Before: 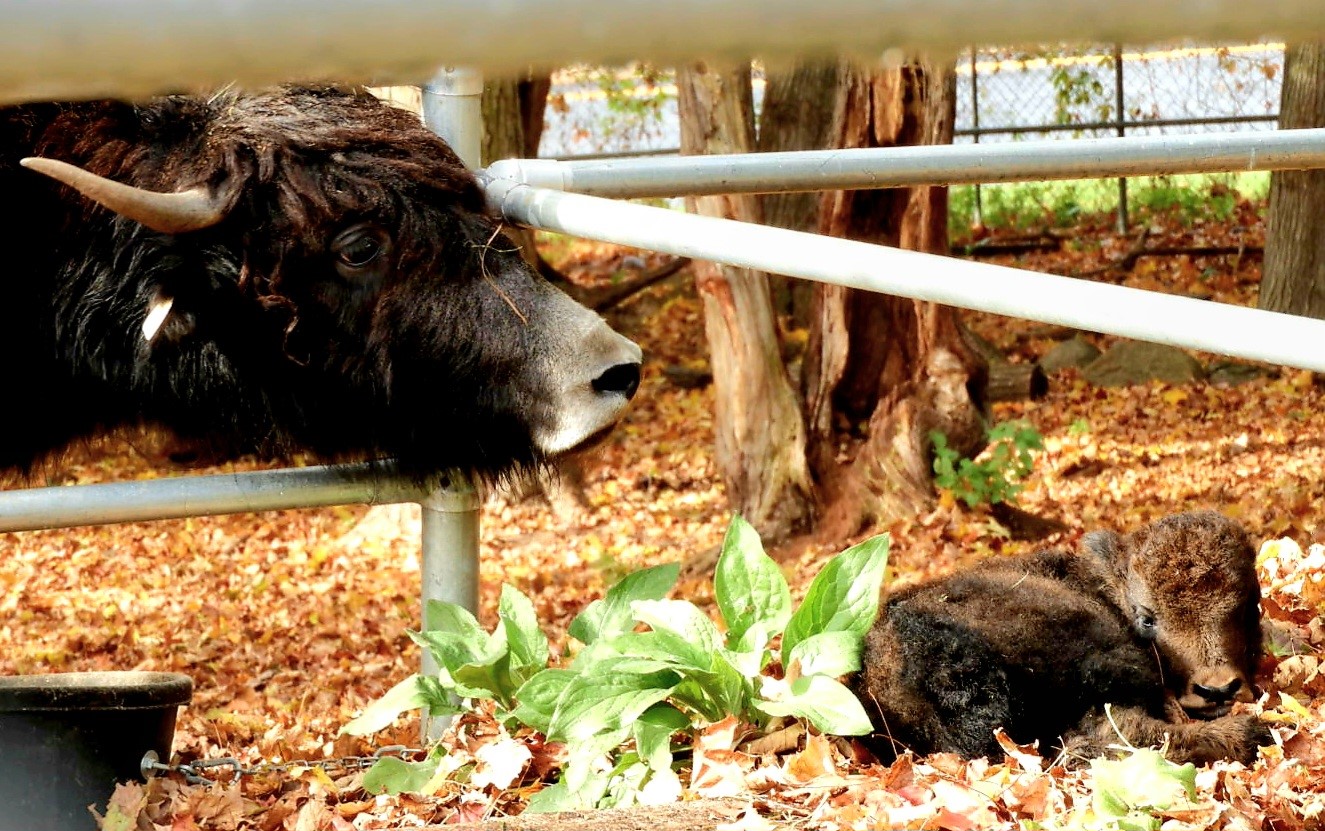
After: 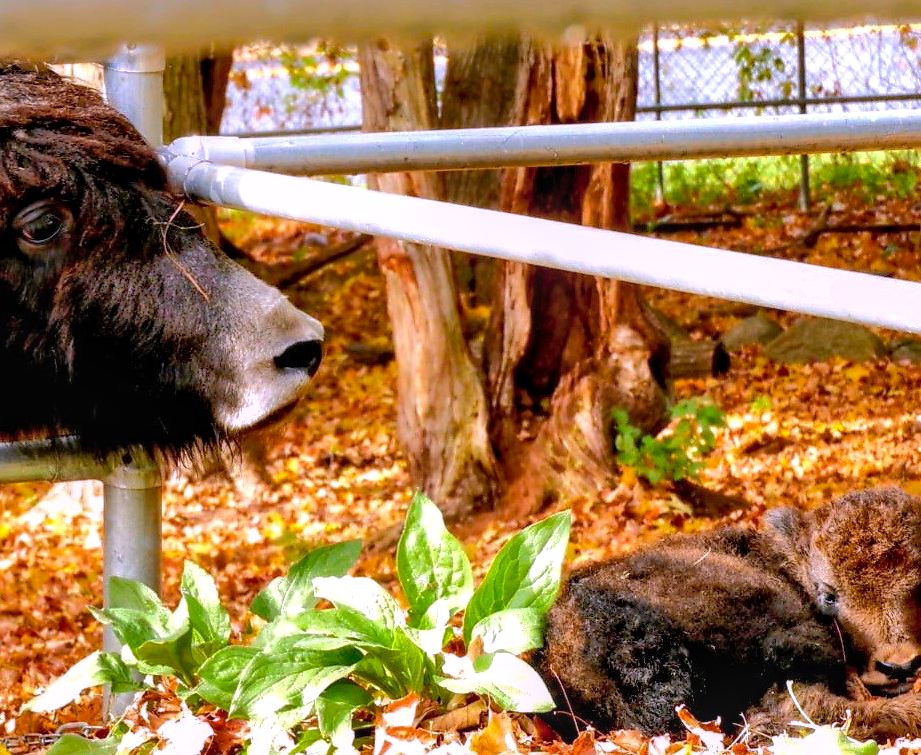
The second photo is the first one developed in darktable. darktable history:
crop and rotate: left 24.034%, top 2.838%, right 6.406%, bottom 6.299%
local contrast: on, module defaults
color balance rgb: perceptual saturation grading › global saturation 25%, global vibrance 20%
white balance: red 1.042, blue 1.17
shadows and highlights: on, module defaults
